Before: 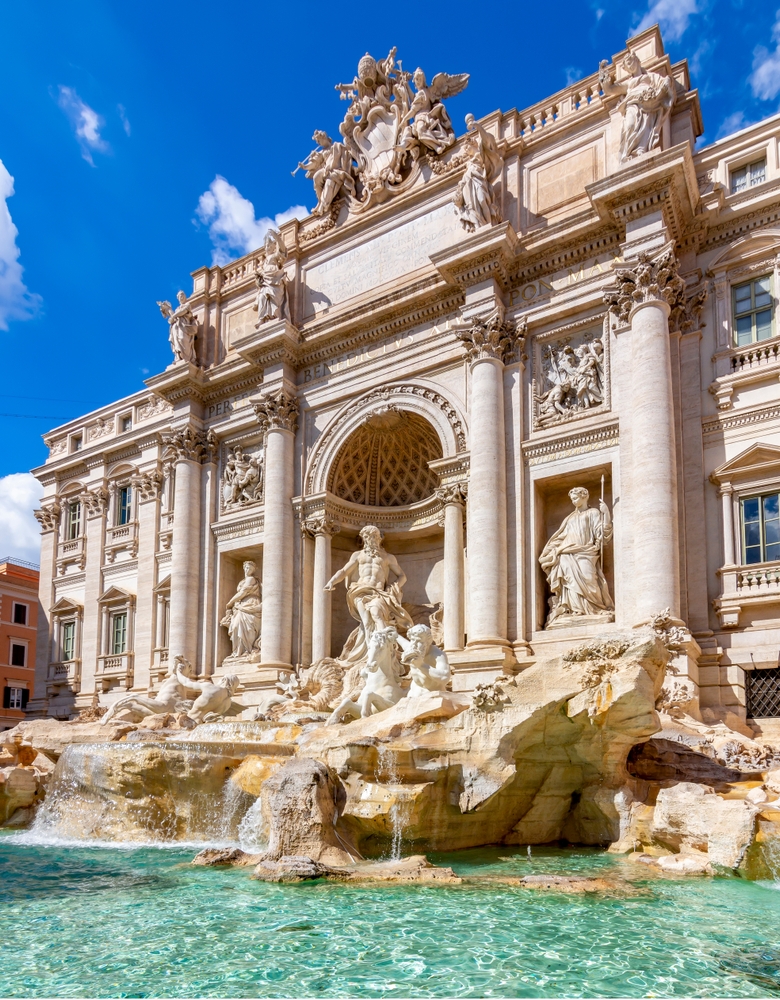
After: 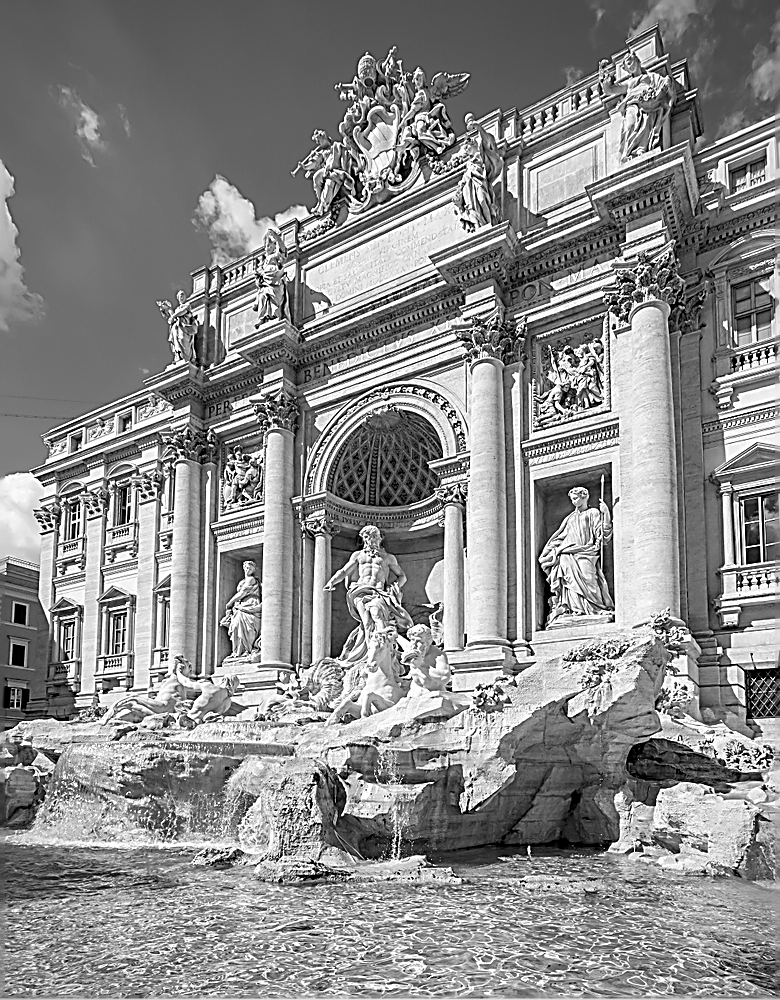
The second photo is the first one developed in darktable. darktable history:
vignetting: on, module defaults
monochrome: on, module defaults
sharpen: amount 1.861
